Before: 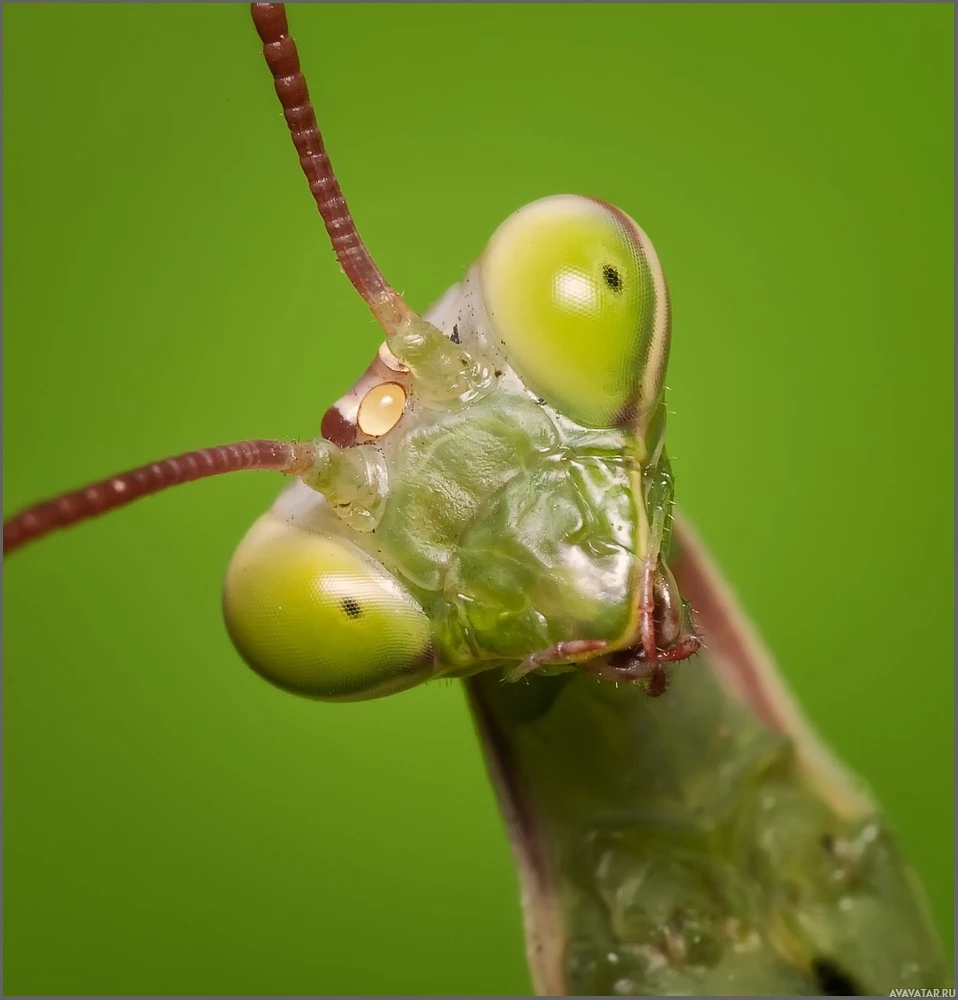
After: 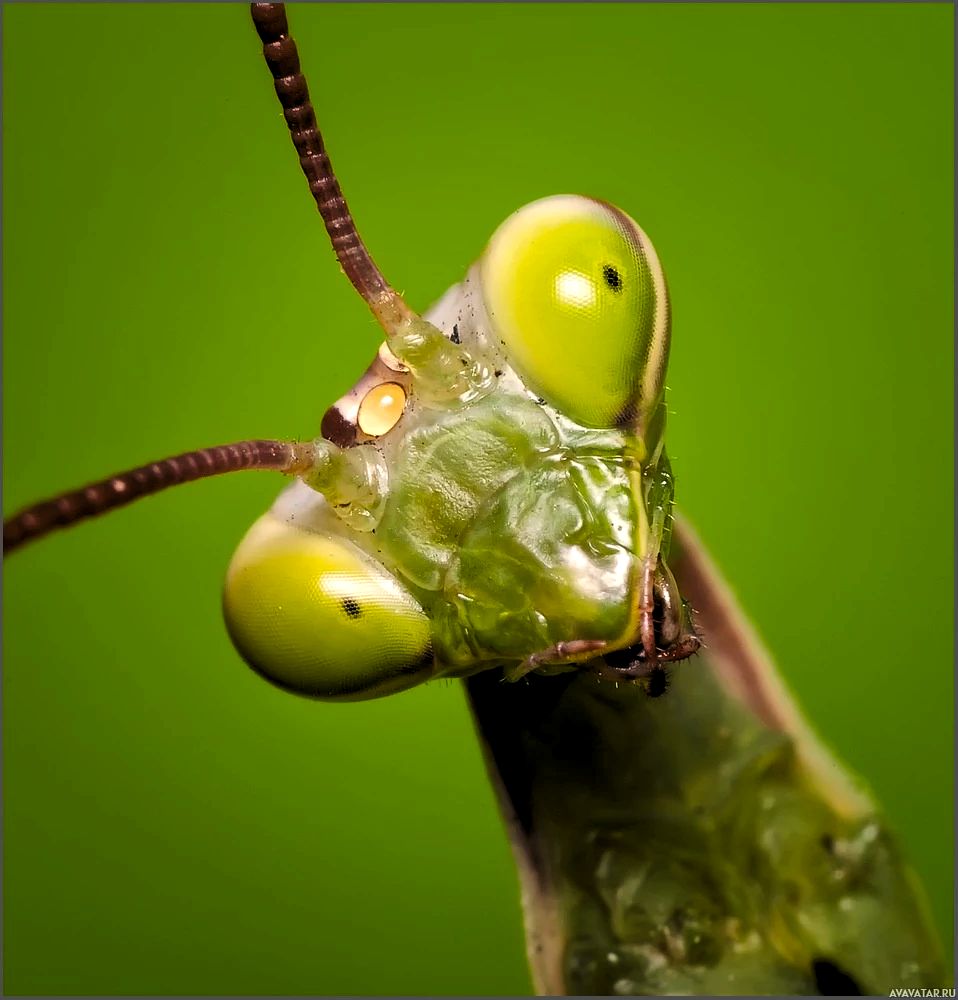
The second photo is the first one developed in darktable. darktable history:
color balance rgb: perceptual saturation grading › global saturation 20%, global vibrance 20%
levels: levels [0.182, 0.542, 0.902]
